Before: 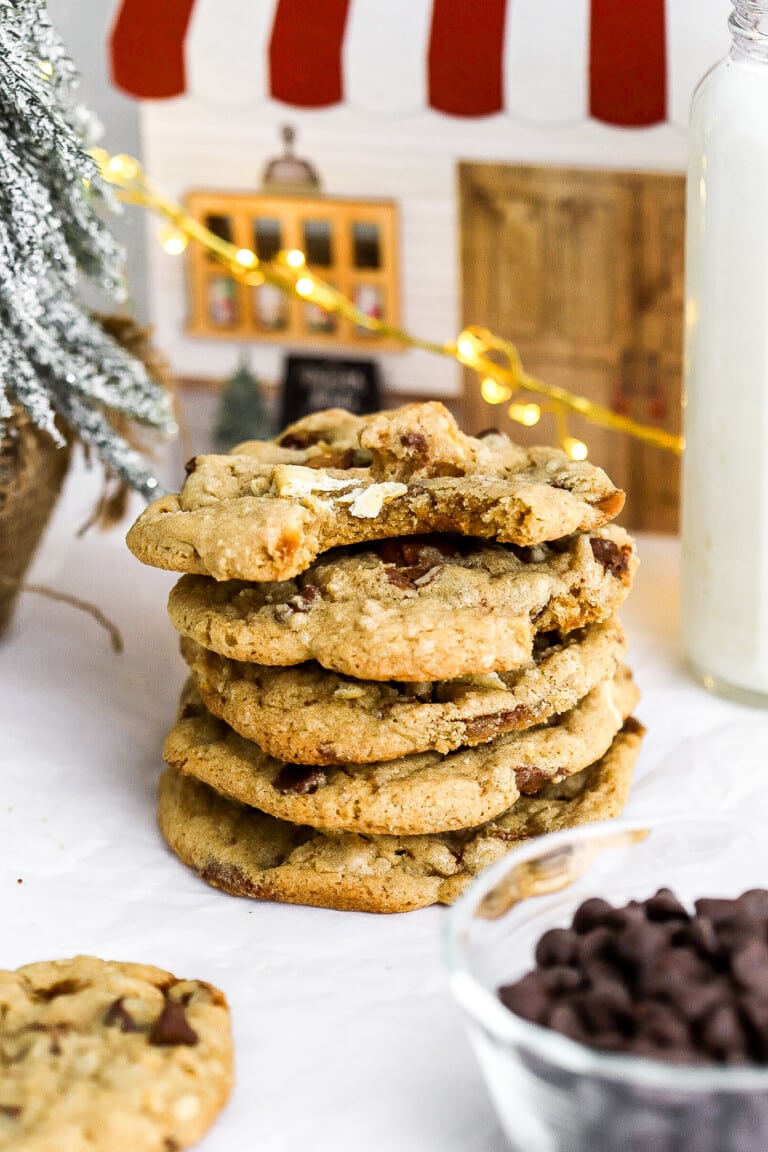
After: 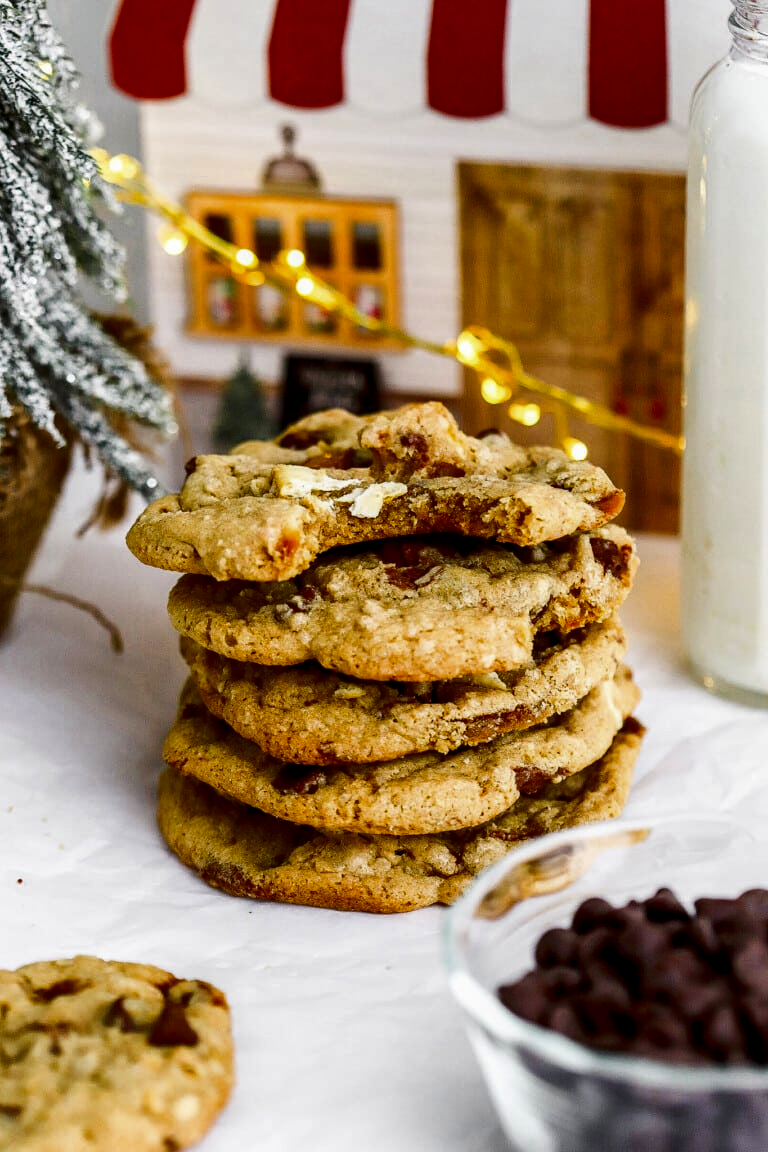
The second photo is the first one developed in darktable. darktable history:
local contrast: highlights 63%, shadows 113%, detail 106%, midtone range 0.53
contrast brightness saturation: brightness -0.254, saturation 0.205
